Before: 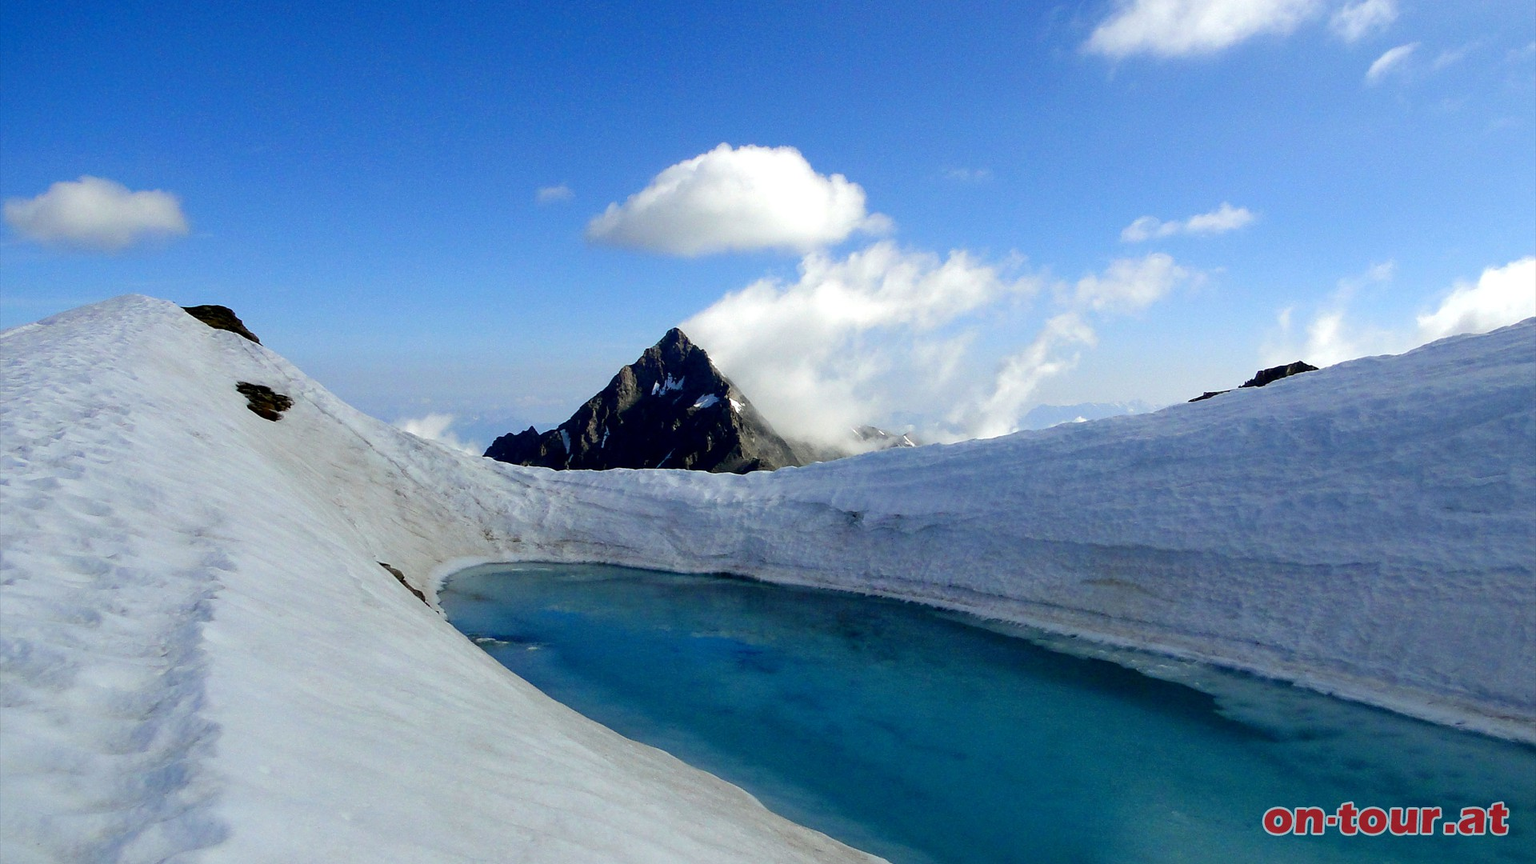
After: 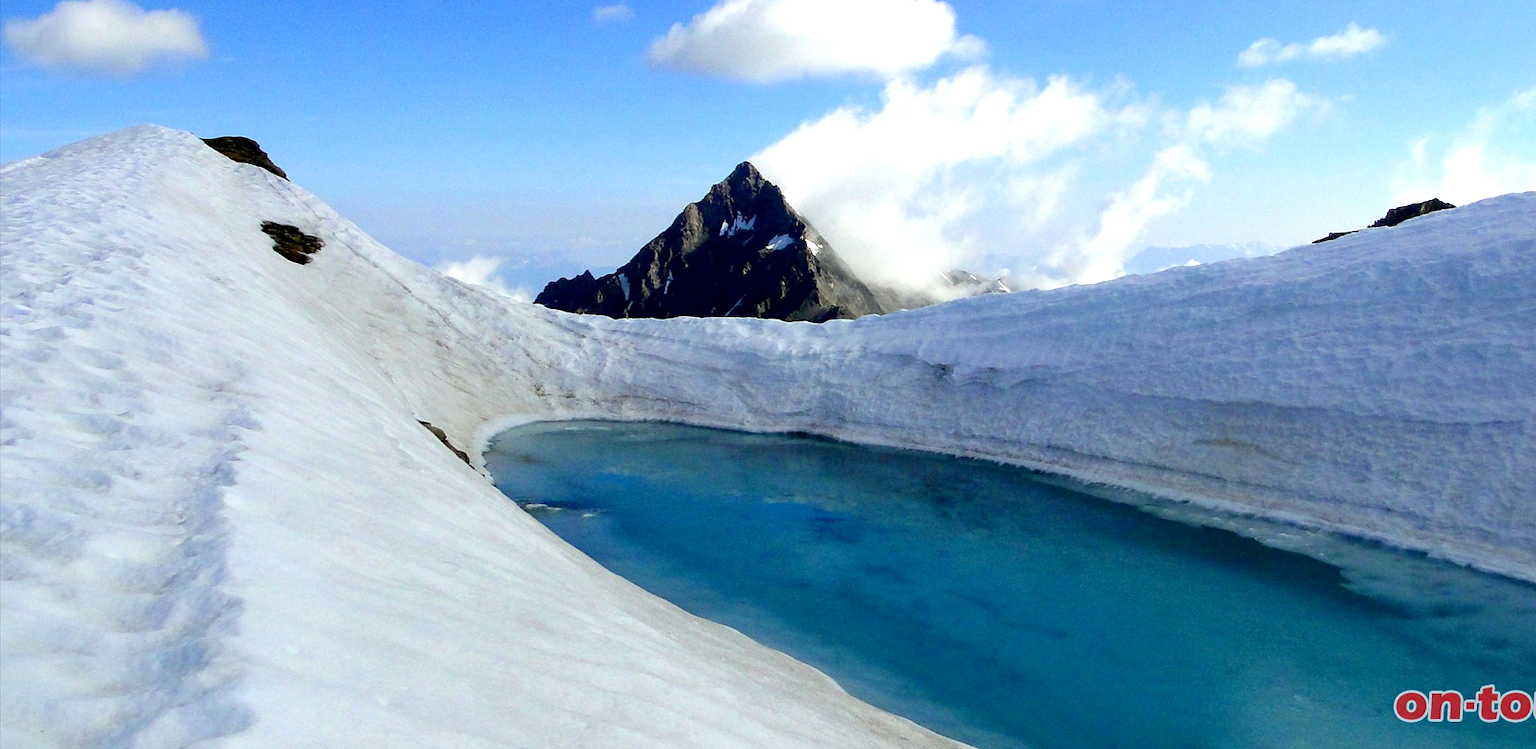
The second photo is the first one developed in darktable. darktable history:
exposure: black level correction 0.001, exposure 0.499 EV, compensate highlight preservation false
crop: top 21.052%, right 9.424%, bottom 0.333%
